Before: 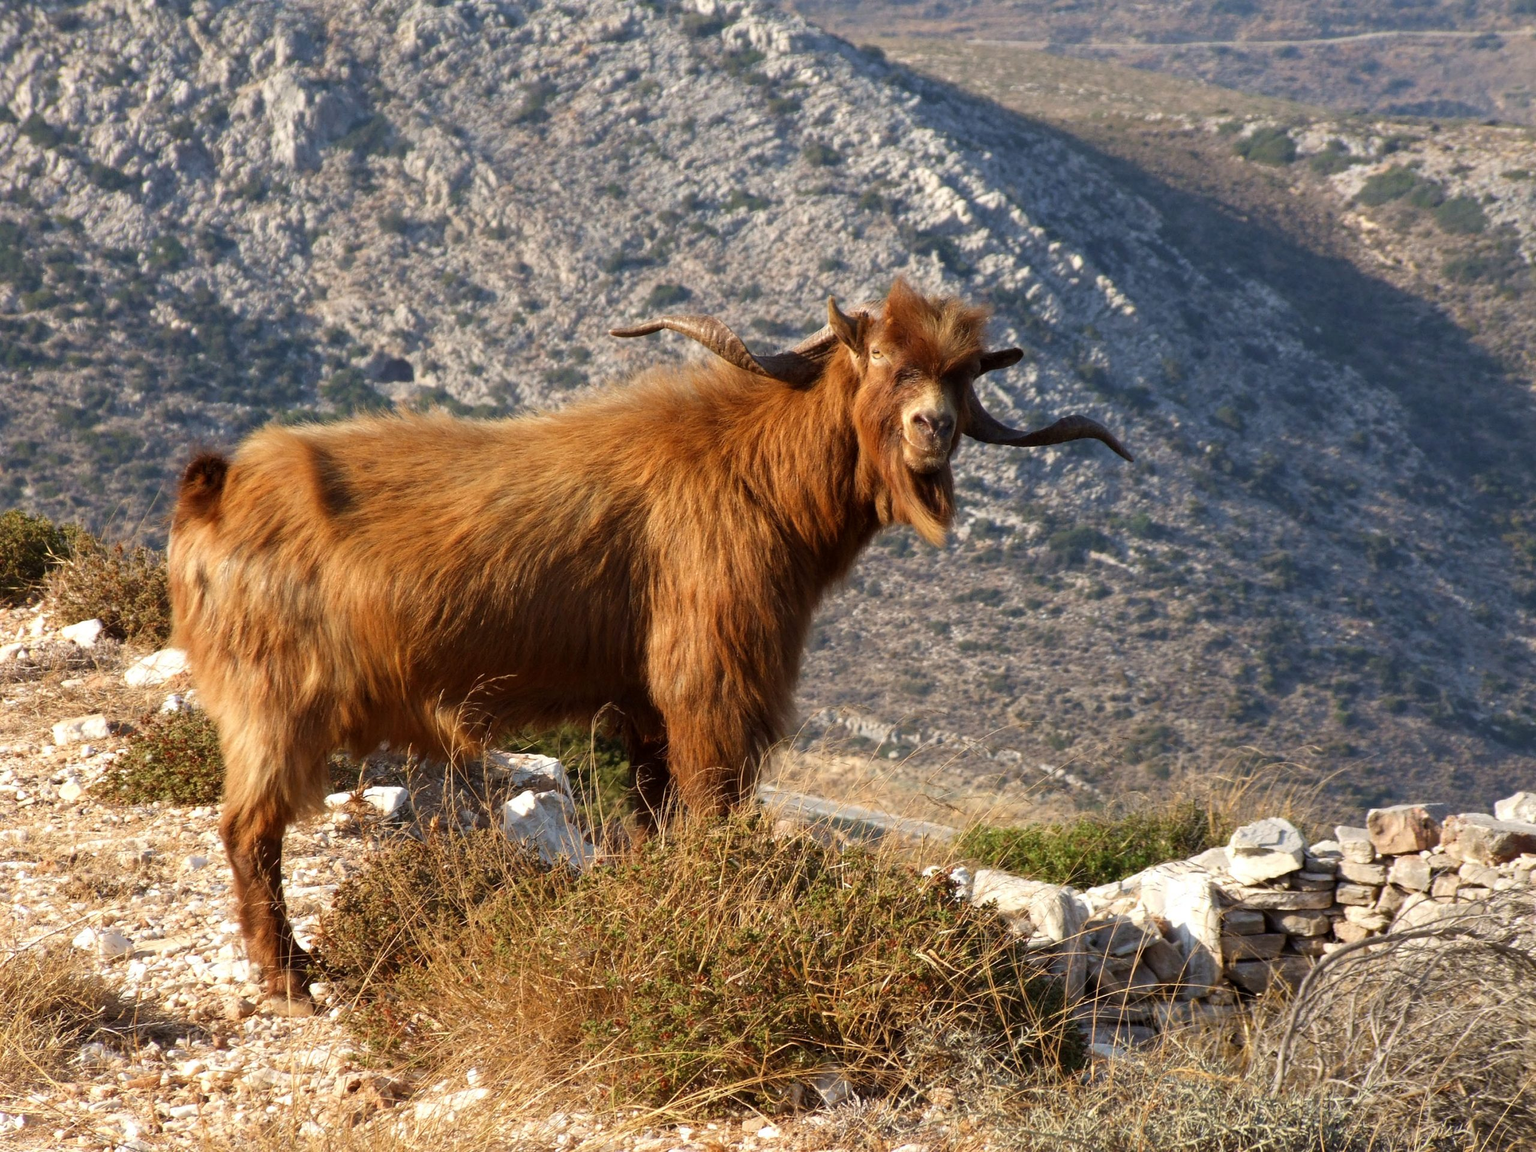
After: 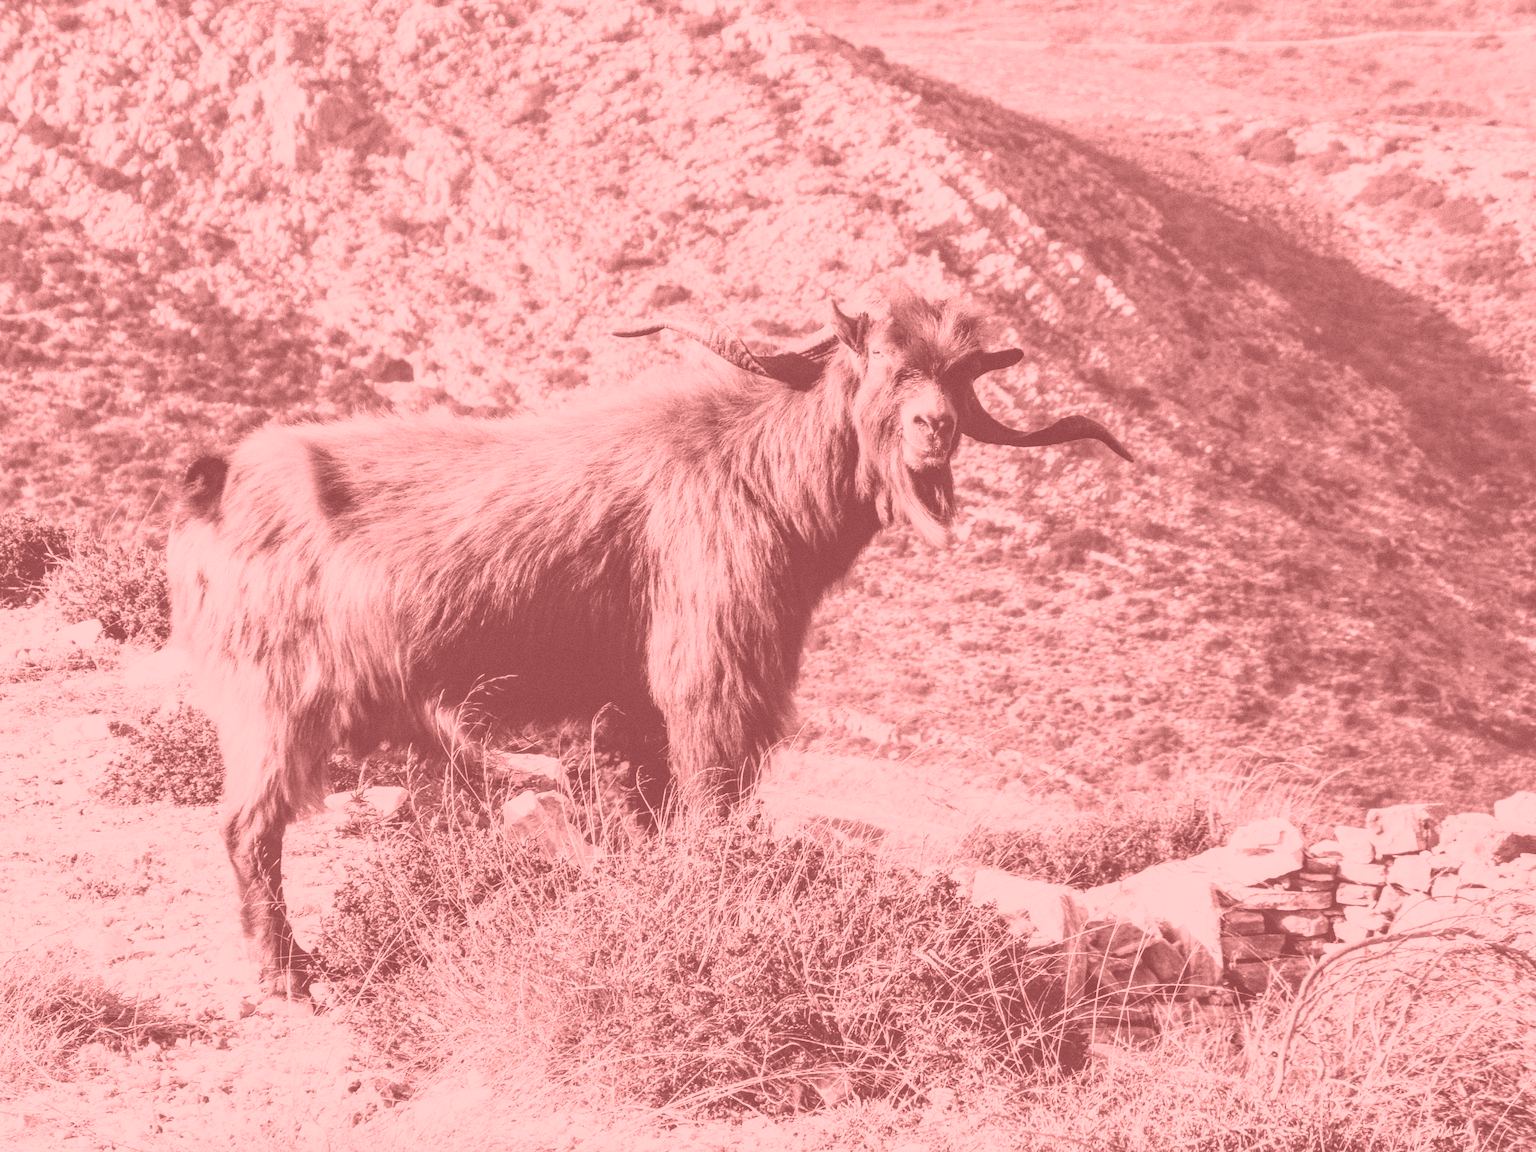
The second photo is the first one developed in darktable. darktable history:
colorize: saturation 51%, source mix 50.67%, lightness 50.67%
grain: coarseness 0.09 ISO
rgb curve: curves: ch0 [(0, 0) (0.21, 0.15) (0.24, 0.21) (0.5, 0.75) (0.75, 0.96) (0.89, 0.99) (1, 1)]; ch1 [(0, 0.02) (0.21, 0.13) (0.25, 0.2) (0.5, 0.67) (0.75, 0.9) (0.89, 0.97) (1, 1)]; ch2 [(0, 0.02) (0.21, 0.13) (0.25, 0.2) (0.5, 0.67) (0.75, 0.9) (0.89, 0.97) (1, 1)], compensate middle gray true
local contrast: detail 130%
